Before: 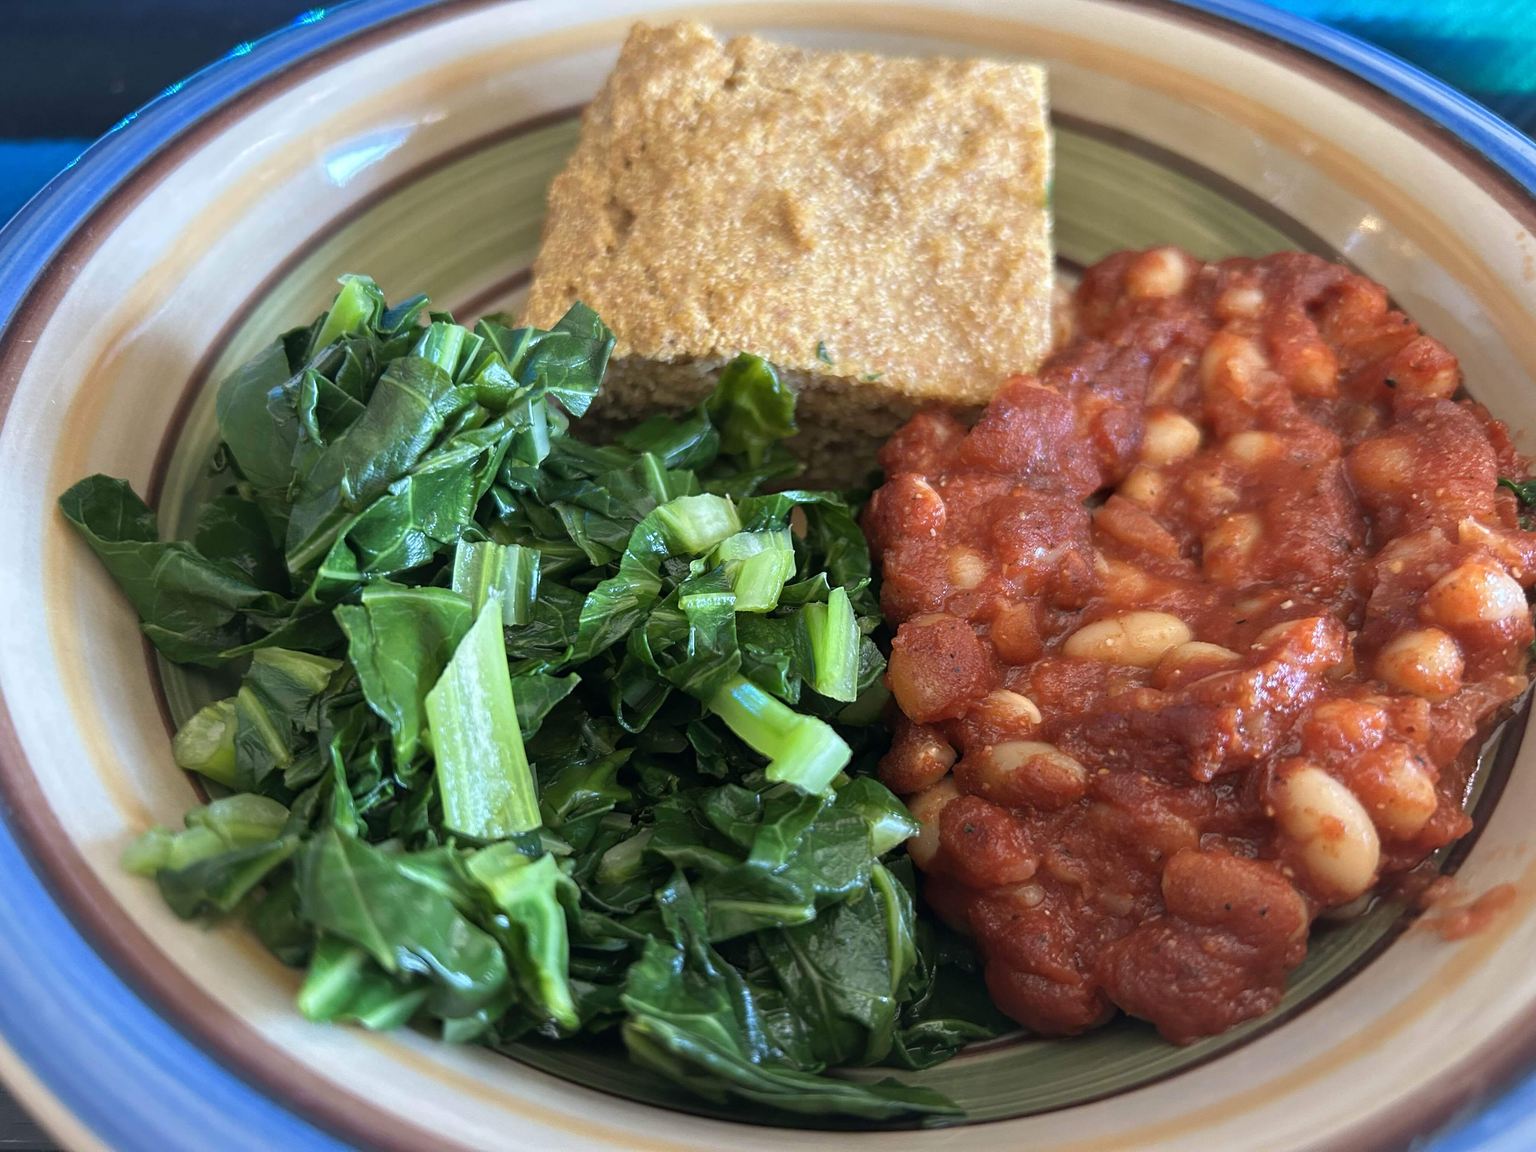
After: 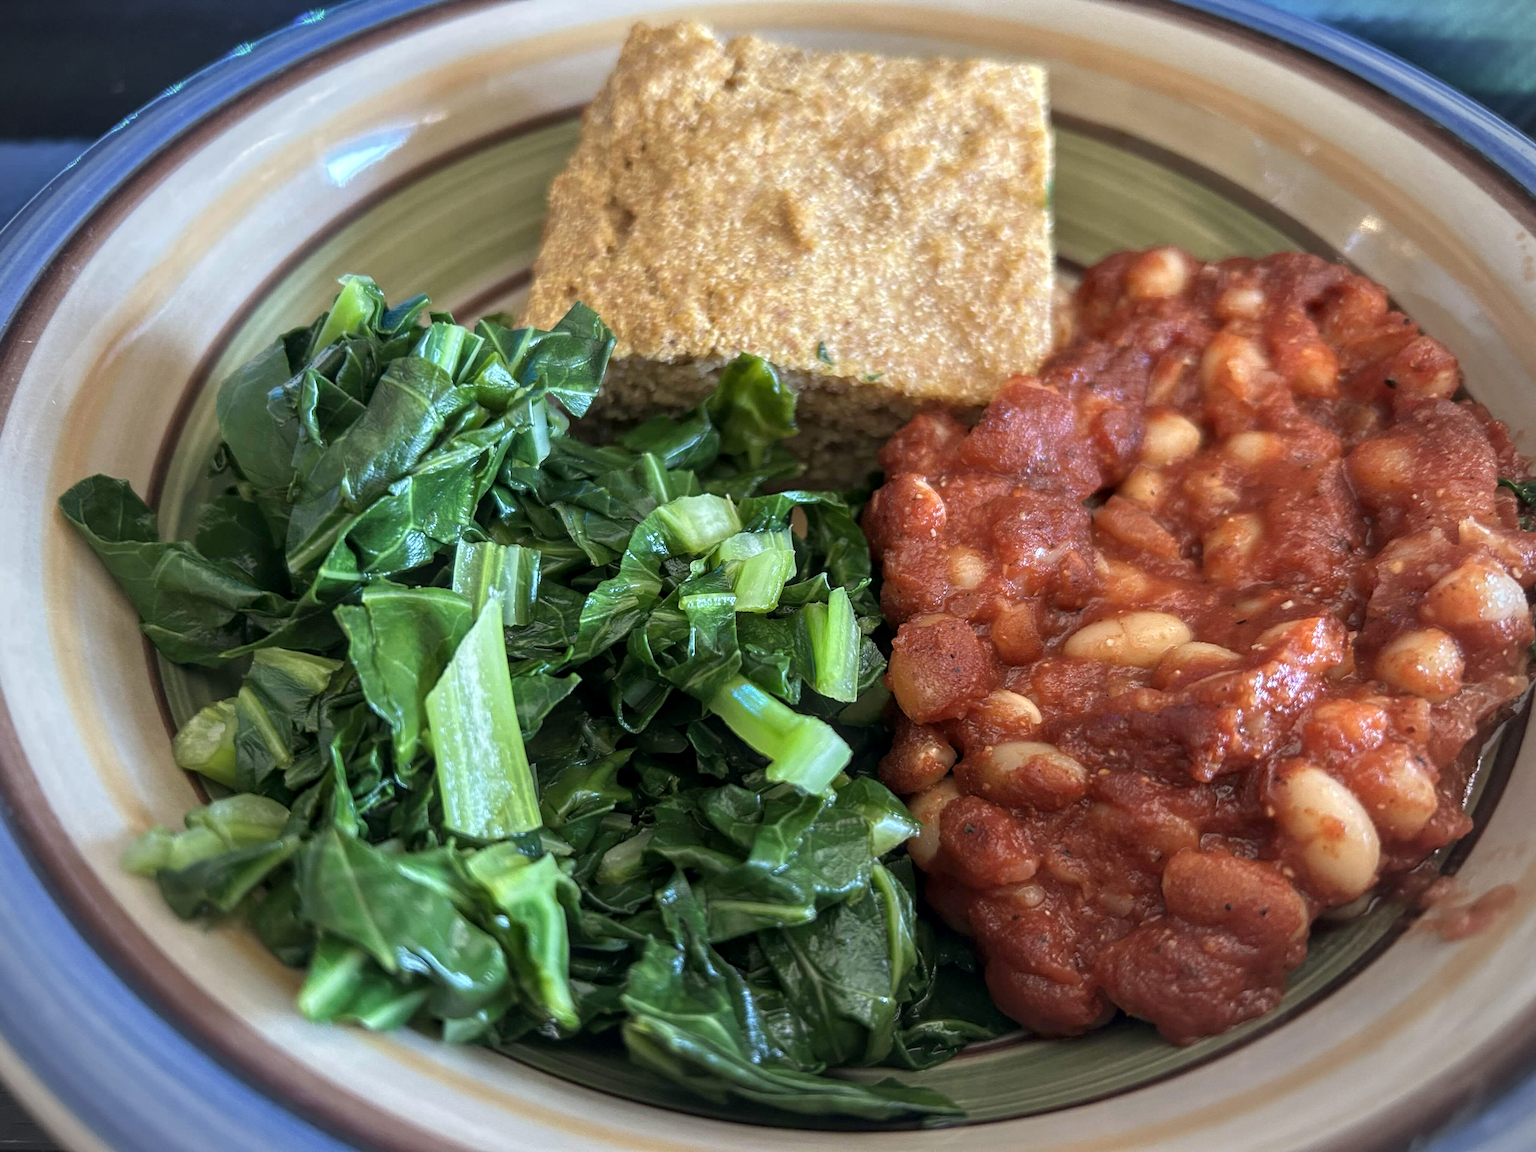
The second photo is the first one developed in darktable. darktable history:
local contrast: on, module defaults
vignetting: width/height ratio 1.101
